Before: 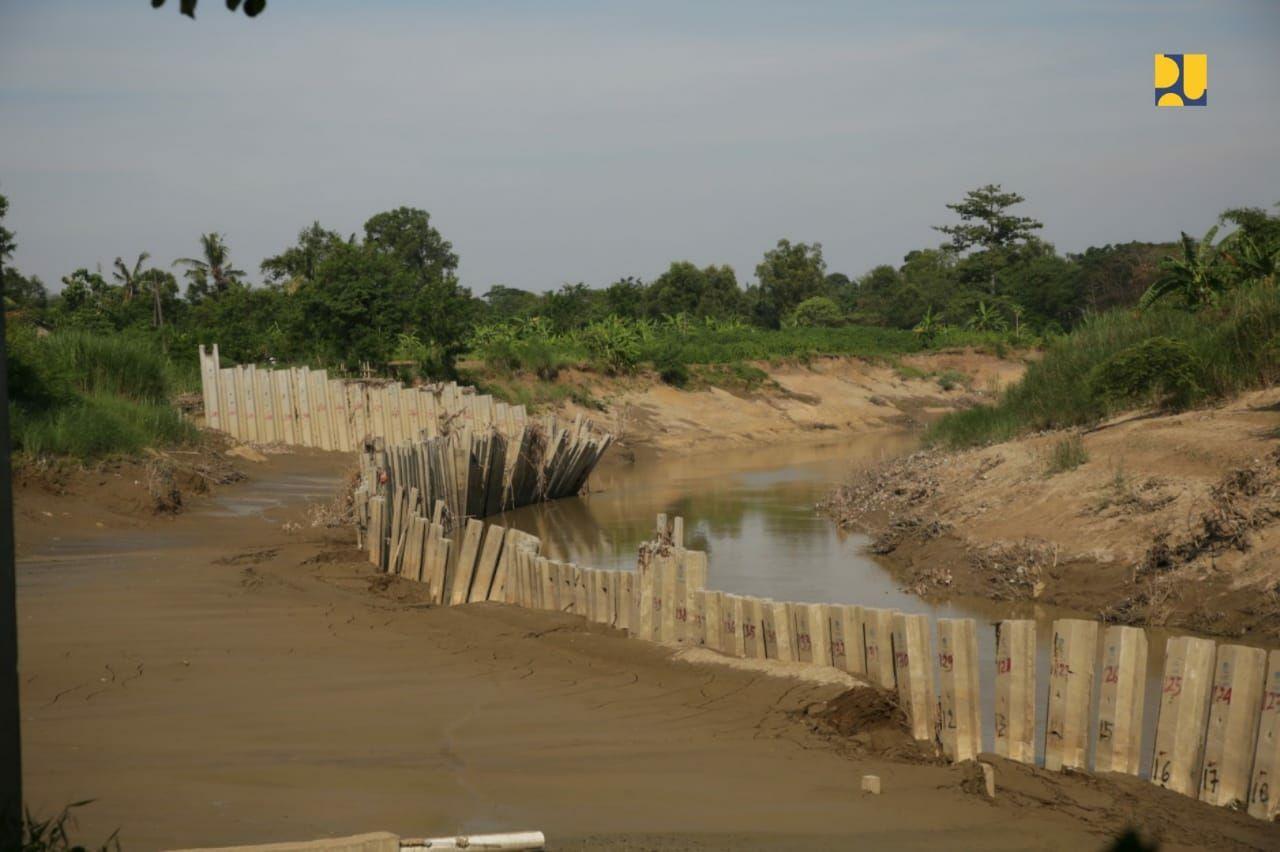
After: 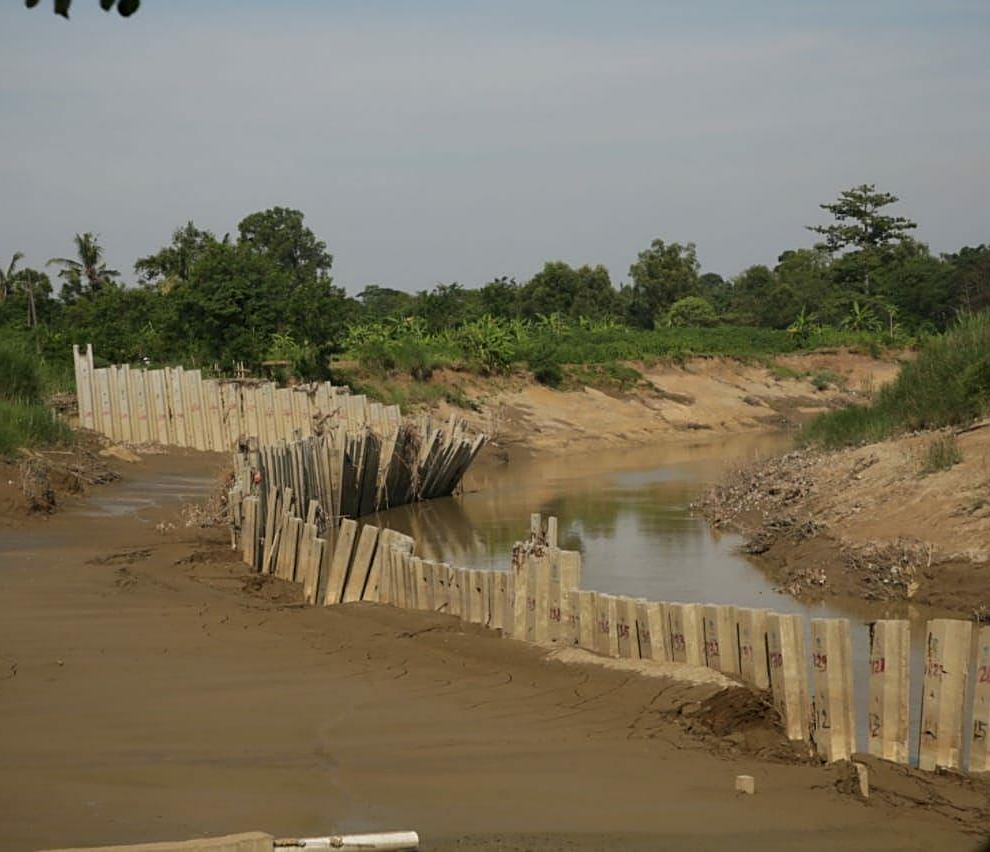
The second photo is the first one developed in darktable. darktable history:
crop: left 9.871%, right 12.736%
sharpen: on, module defaults
